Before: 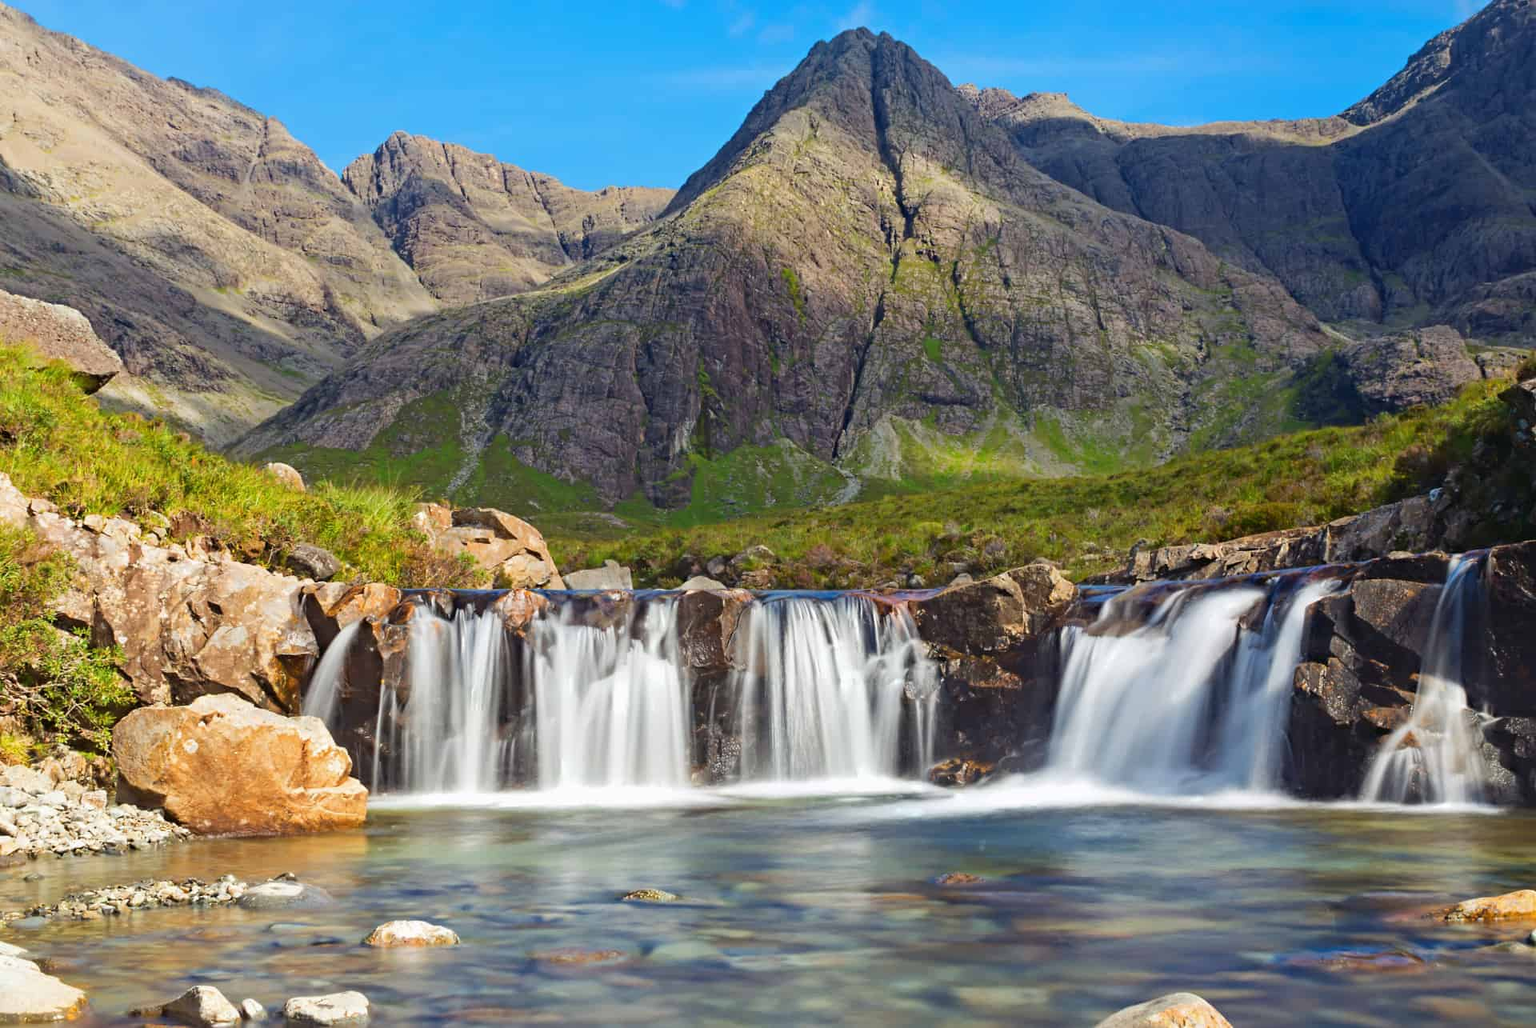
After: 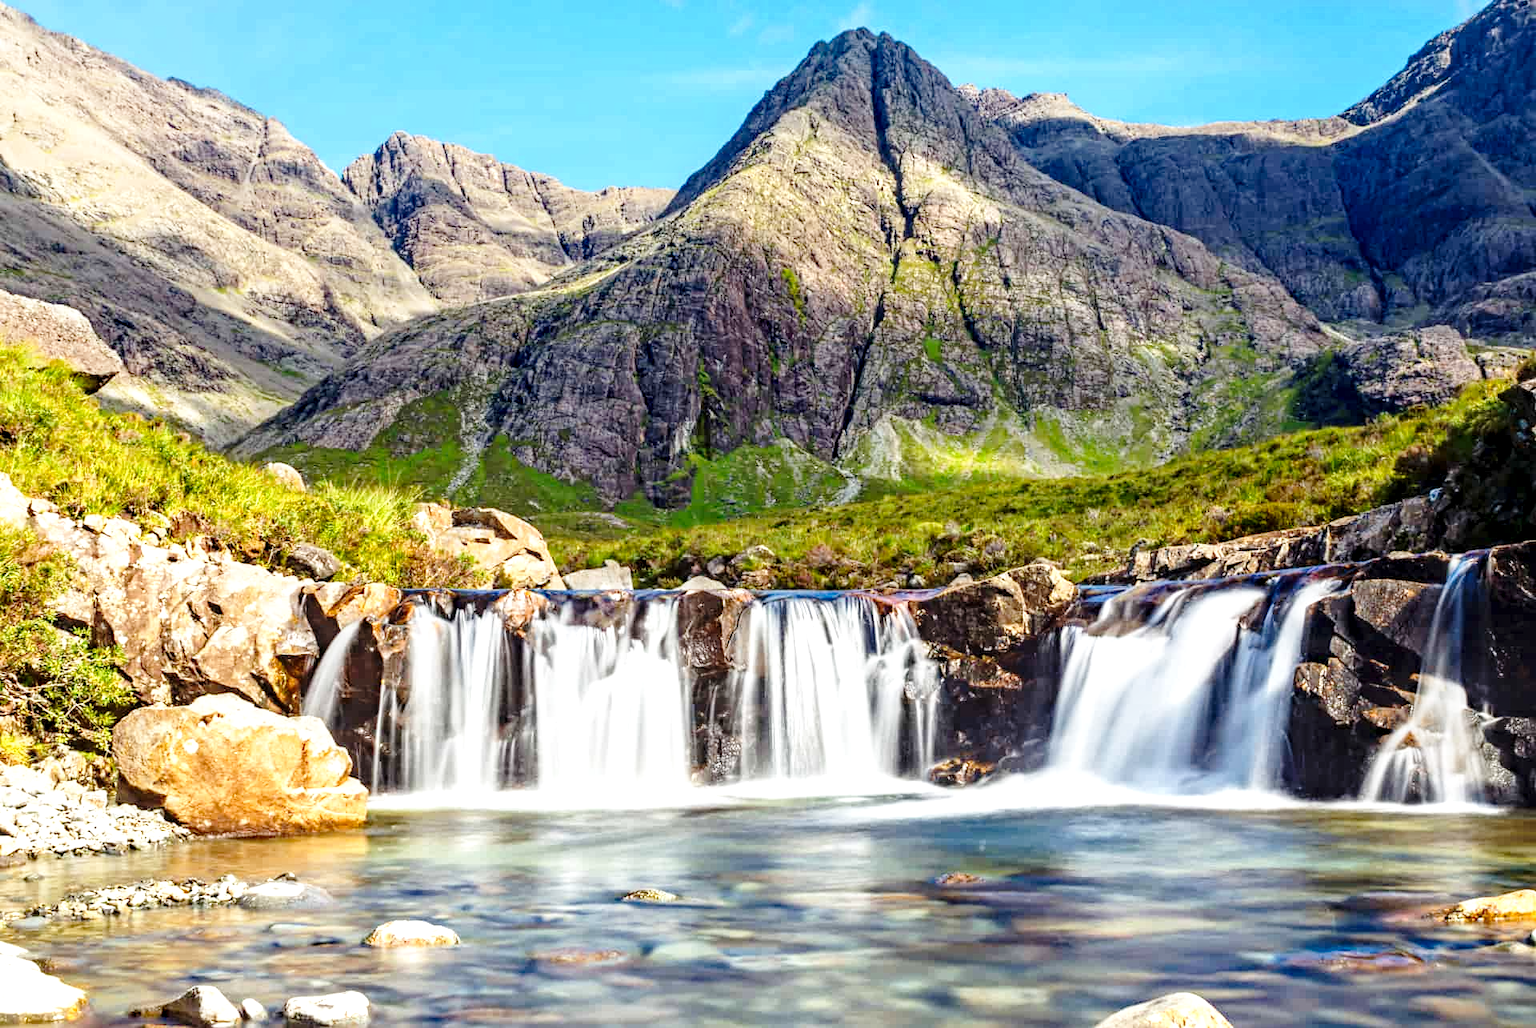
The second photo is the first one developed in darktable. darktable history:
local contrast: detail 153%
base curve: curves: ch0 [(0, 0) (0.028, 0.03) (0.121, 0.232) (0.46, 0.748) (0.859, 0.968) (1, 1)], preserve colors none
